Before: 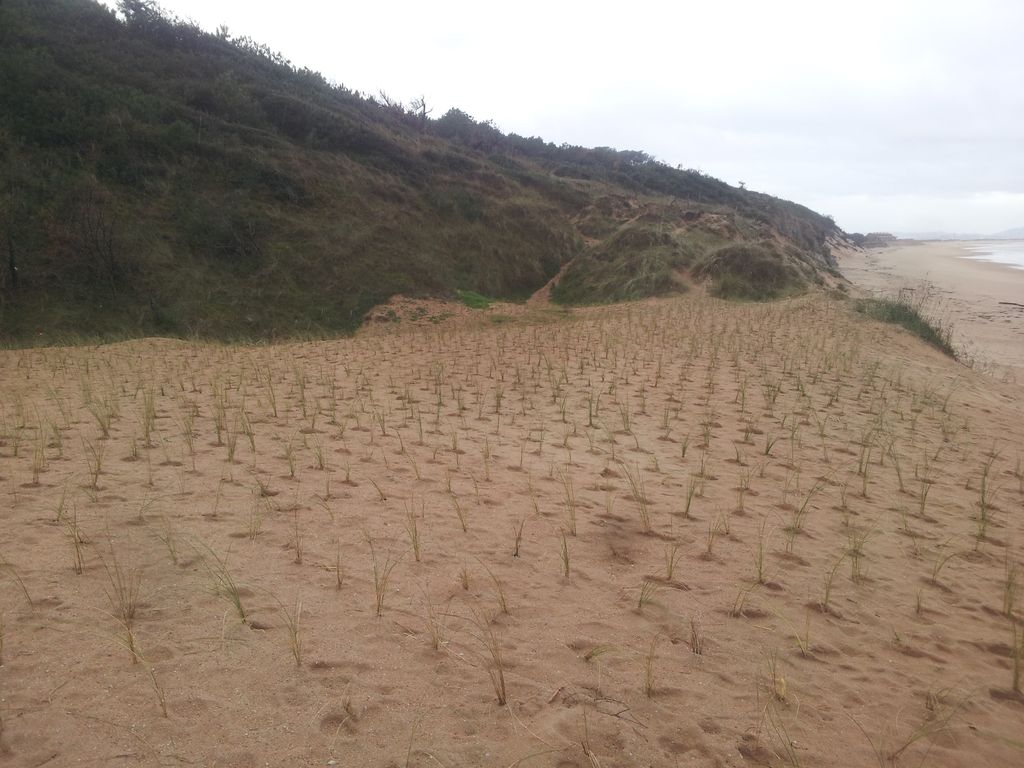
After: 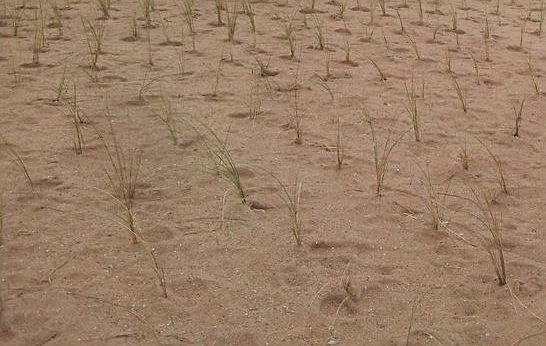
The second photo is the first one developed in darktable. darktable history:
crop and rotate: top 54.778%, right 46.61%, bottom 0.159%
sharpen: on, module defaults
